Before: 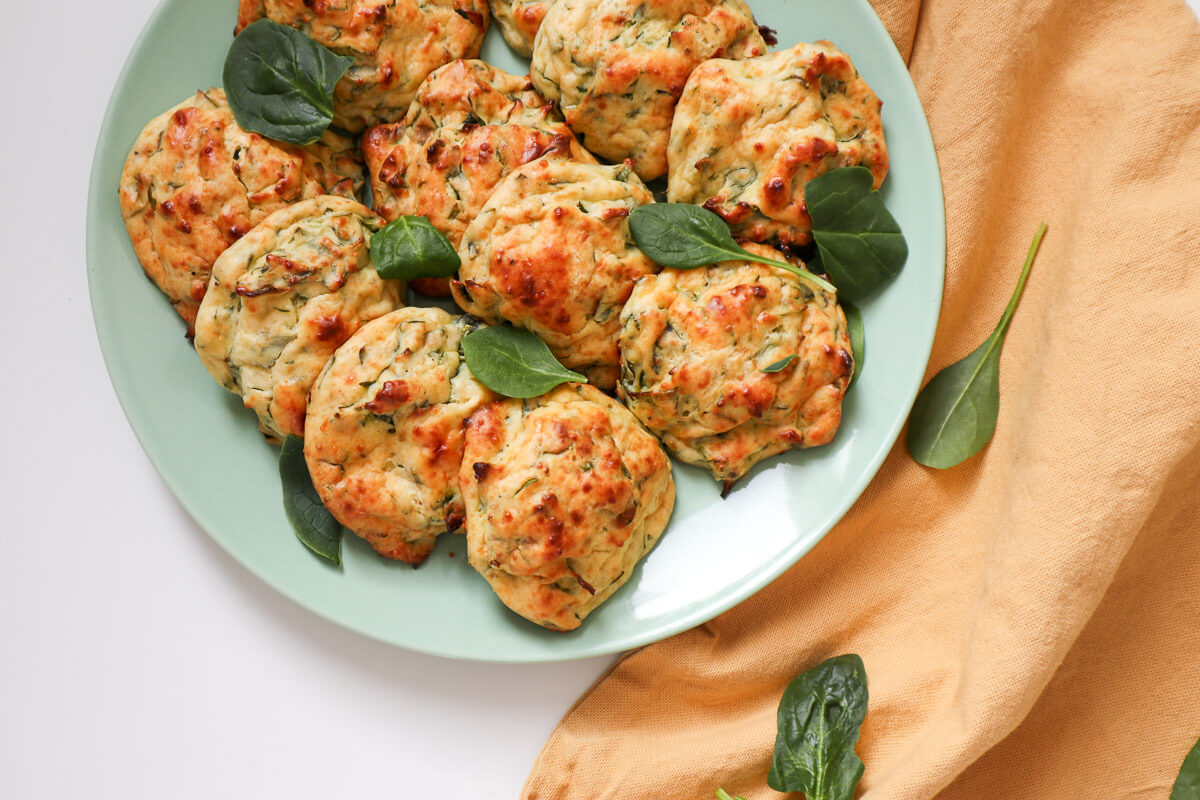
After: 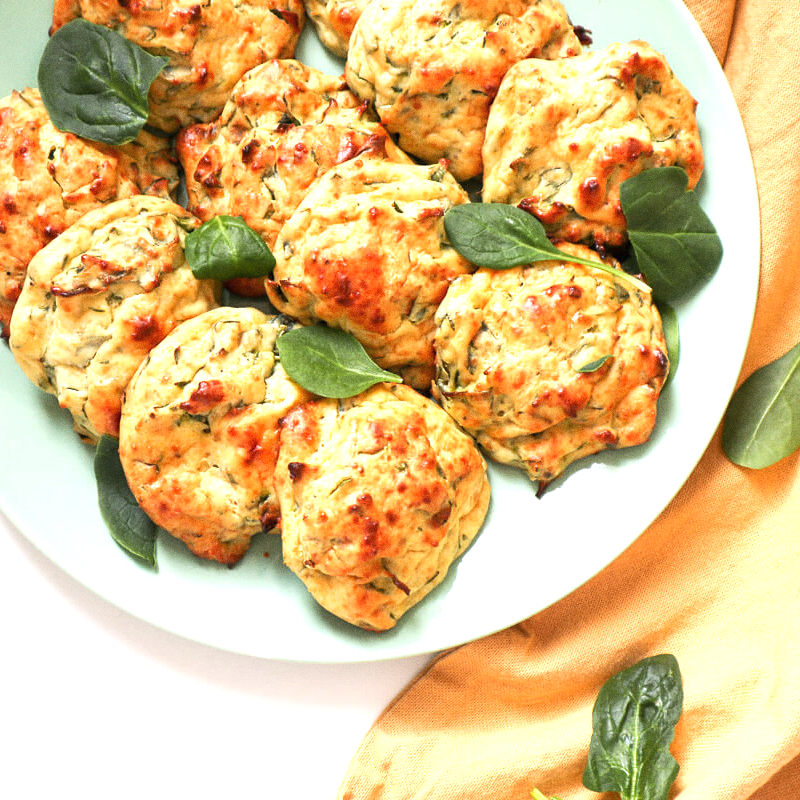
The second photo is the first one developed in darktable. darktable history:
exposure: black level correction 0, exposure 0.95 EV, compensate exposure bias true, compensate highlight preservation false
grain: coarseness 0.09 ISO
color balance rgb: linear chroma grading › global chroma -0.67%, saturation formula JzAzBz (2021)
crop and rotate: left 15.446%, right 17.836%
